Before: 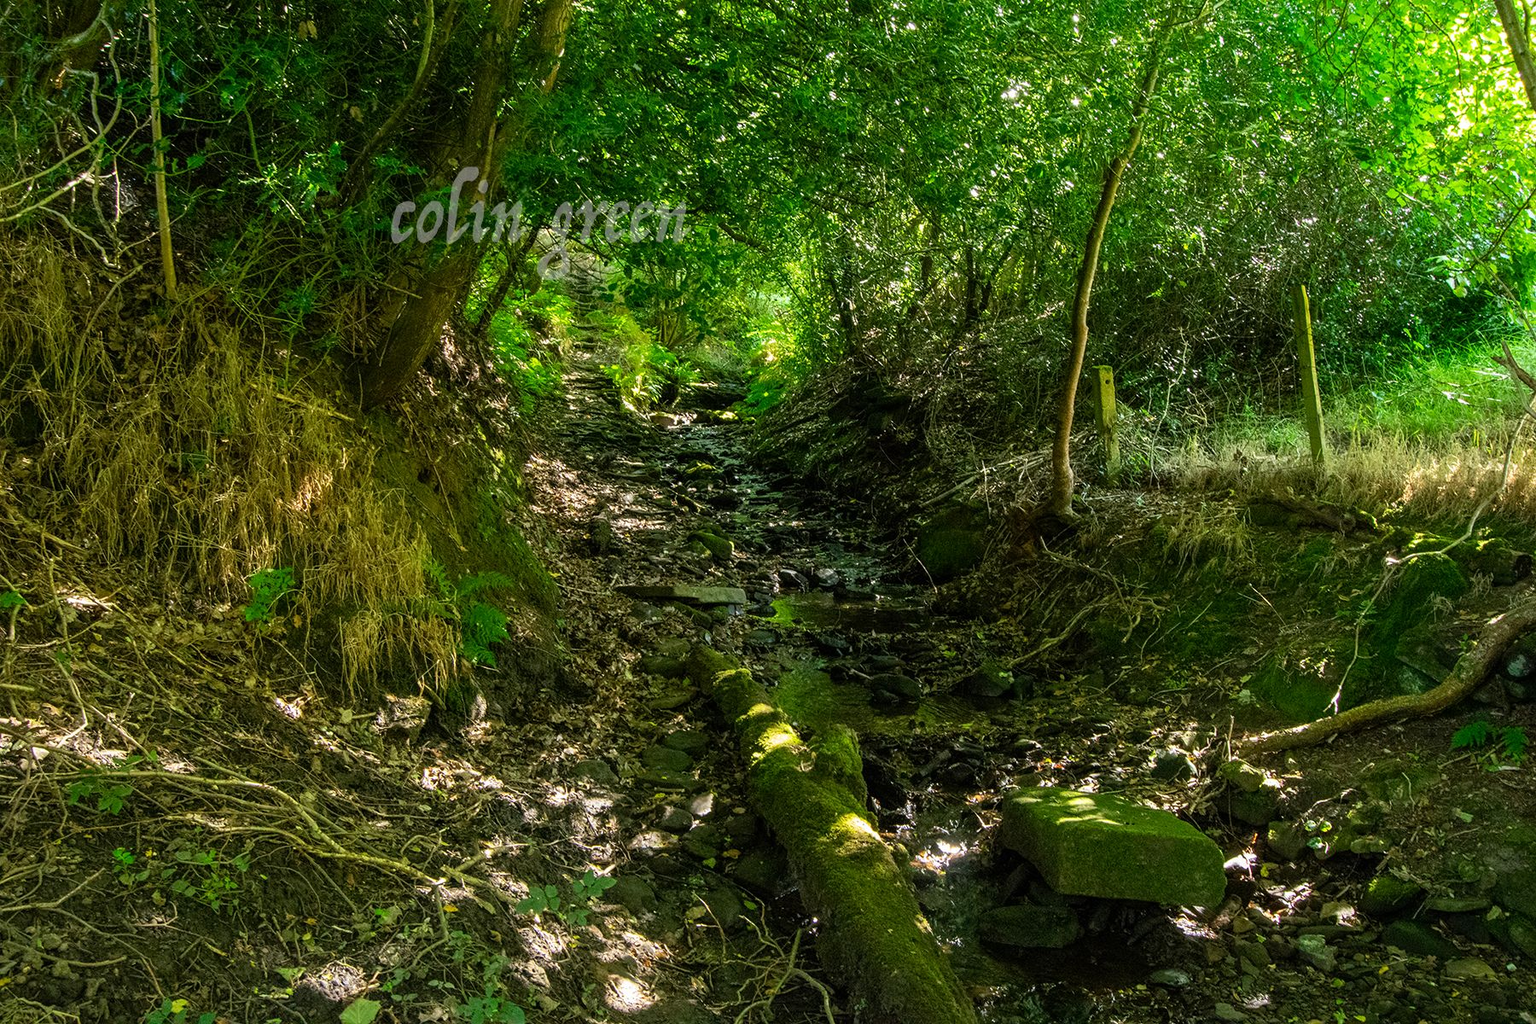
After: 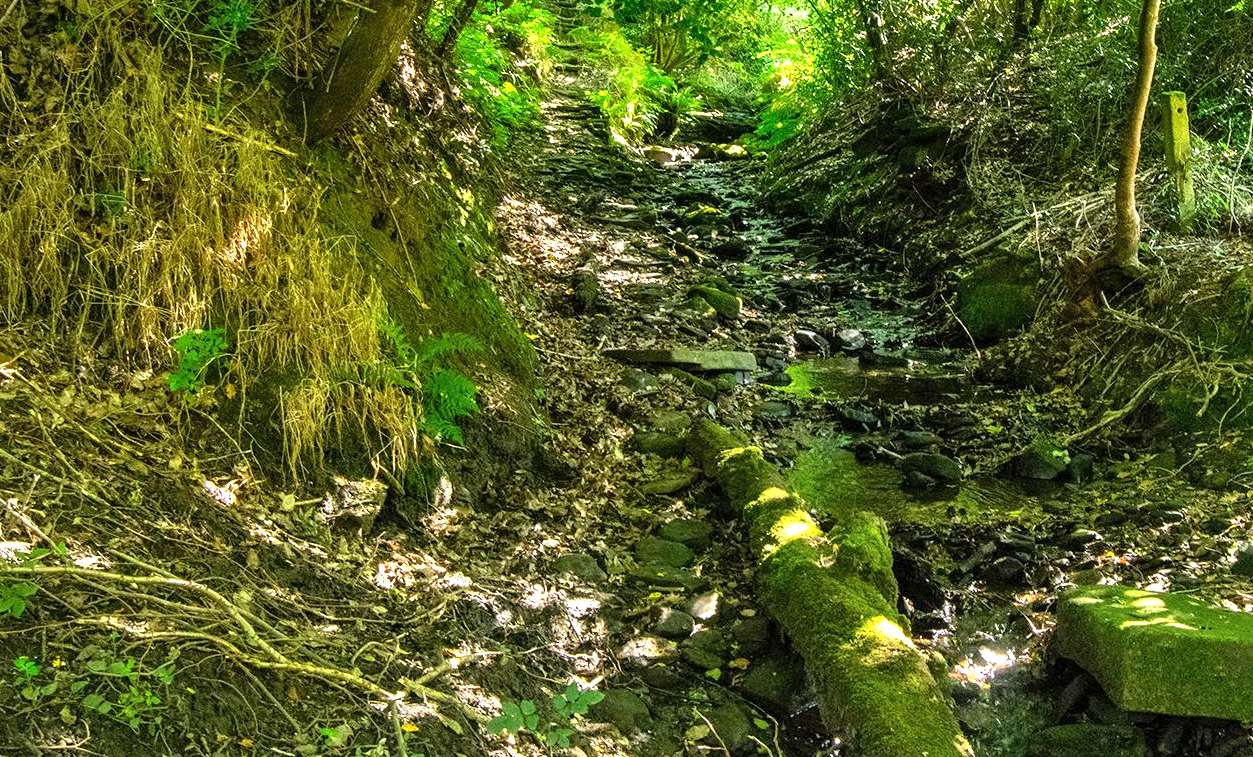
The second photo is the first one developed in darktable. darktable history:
exposure: exposure 1 EV, compensate highlight preservation false
crop: left 6.578%, top 28.125%, right 23.774%, bottom 8.789%
shadows and highlights: soften with gaussian
